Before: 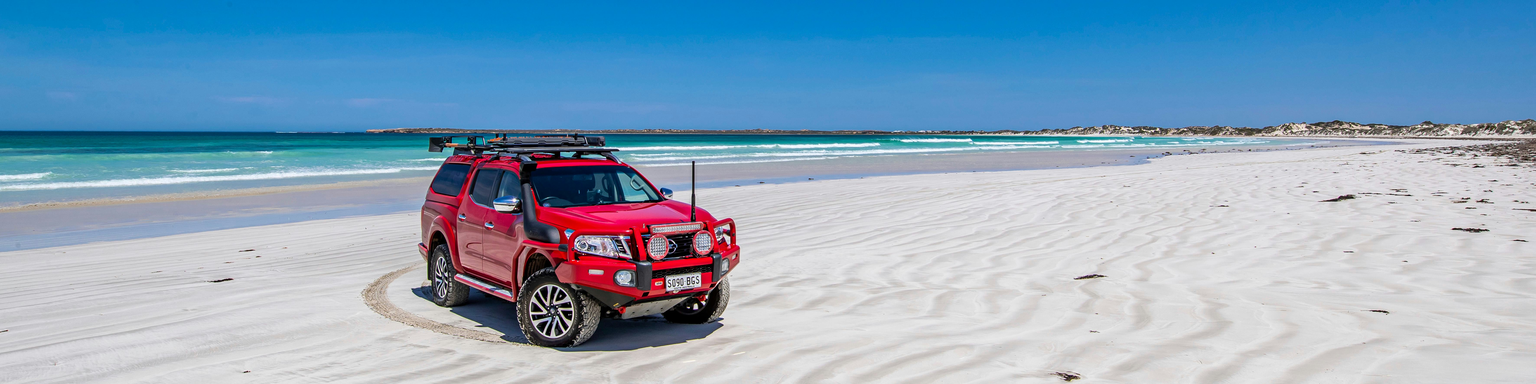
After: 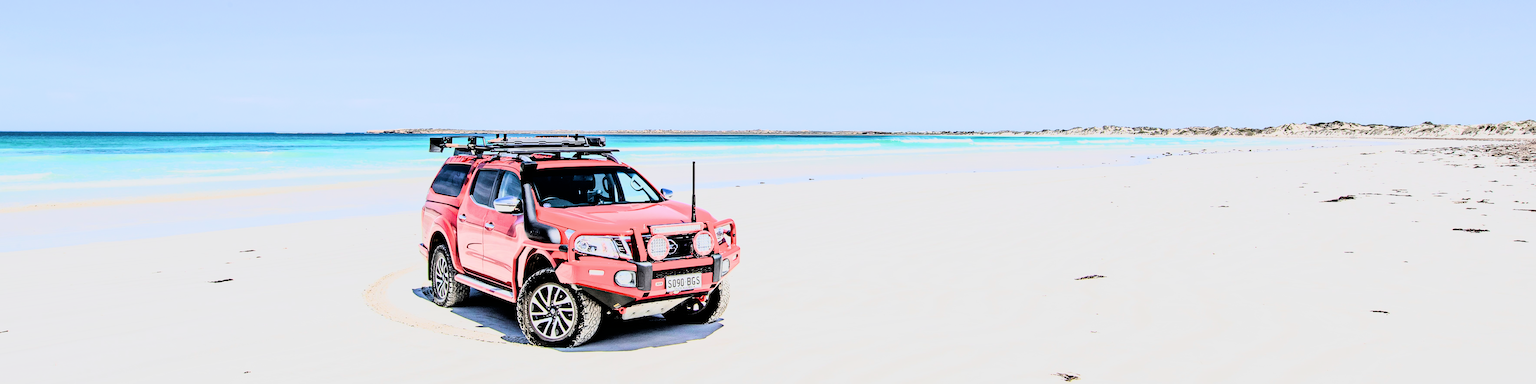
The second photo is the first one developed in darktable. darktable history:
exposure: black level correction 0, exposure 1 EV, compensate exposure bias true, compensate highlight preservation false
rgb curve: curves: ch0 [(0, 0) (0.21, 0.15) (0.24, 0.21) (0.5, 0.75) (0.75, 0.96) (0.89, 0.99) (1, 1)]; ch1 [(0, 0.02) (0.21, 0.13) (0.25, 0.2) (0.5, 0.67) (0.75, 0.9) (0.89, 0.97) (1, 1)]; ch2 [(0, 0.02) (0.21, 0.13) (0.25, 0.2) (0.5, 0.67) (0.75, 0.9) (0.89, 0.97) (1, 1)], compensate middle gray true
filmic rgb: black relative exposure -5 EV, white relative exposure 3.5 EV, hardness 3.19, contrast 1.2, highlights saturation mix -50%
contrast brightness saturation: saturation -0.05
